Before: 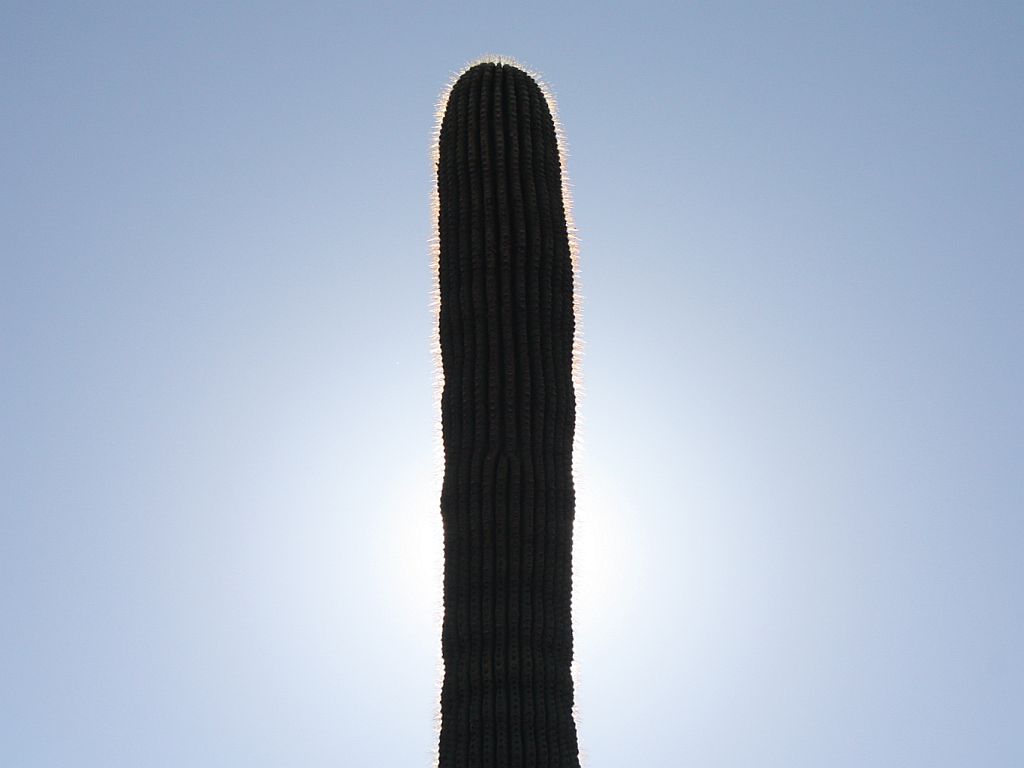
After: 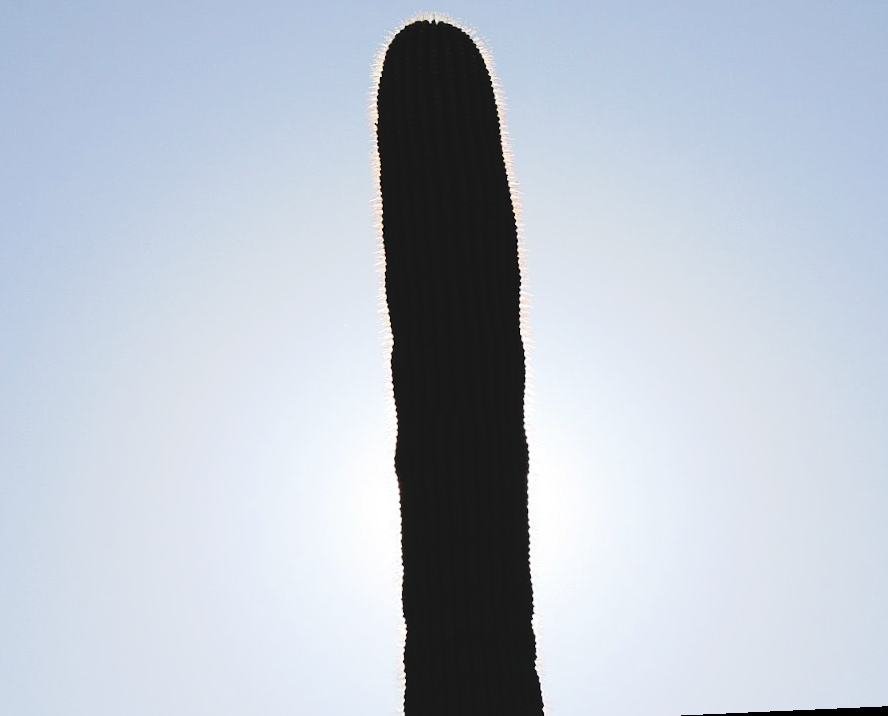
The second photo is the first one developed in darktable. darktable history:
crop: left 6.446%, top 8.188%, right 9.538%, bottom 3.548%
rotate and perspective: rotation -2.56°, automatic cropping off
tone curve: curves: ch0 [(0, 0) (0.003, 0.075) (0.011, 0.079) (0.025, 0.079) (0.044, 0.082) (0.069, 0.085) (0.1, 0.089) (0.136, 0.096) (0.177, 0.105) (0.224, 0.14) (0.277, 0.202) (0.335, 0.304) (0.399, 0.417) (0.468, 0.521) (0.543, 0.636) (0.623, 0.726) (0.709, 0.801) (0.801, 0.878) (0.898, 0.927) (1, 1)], preserve colors none
